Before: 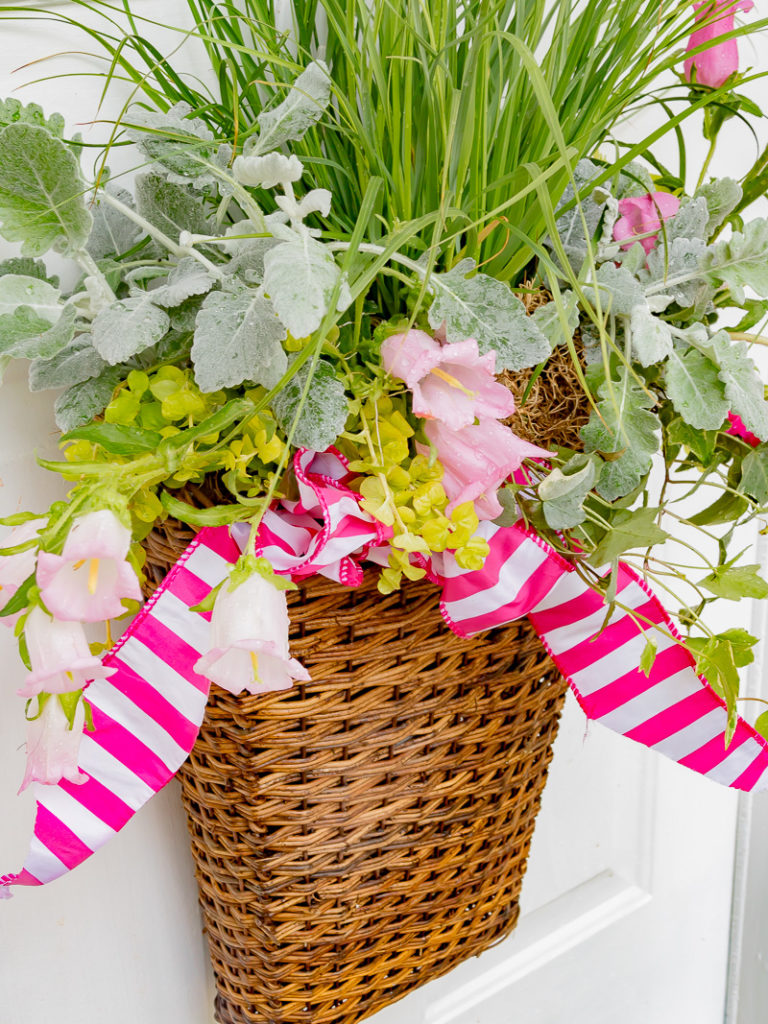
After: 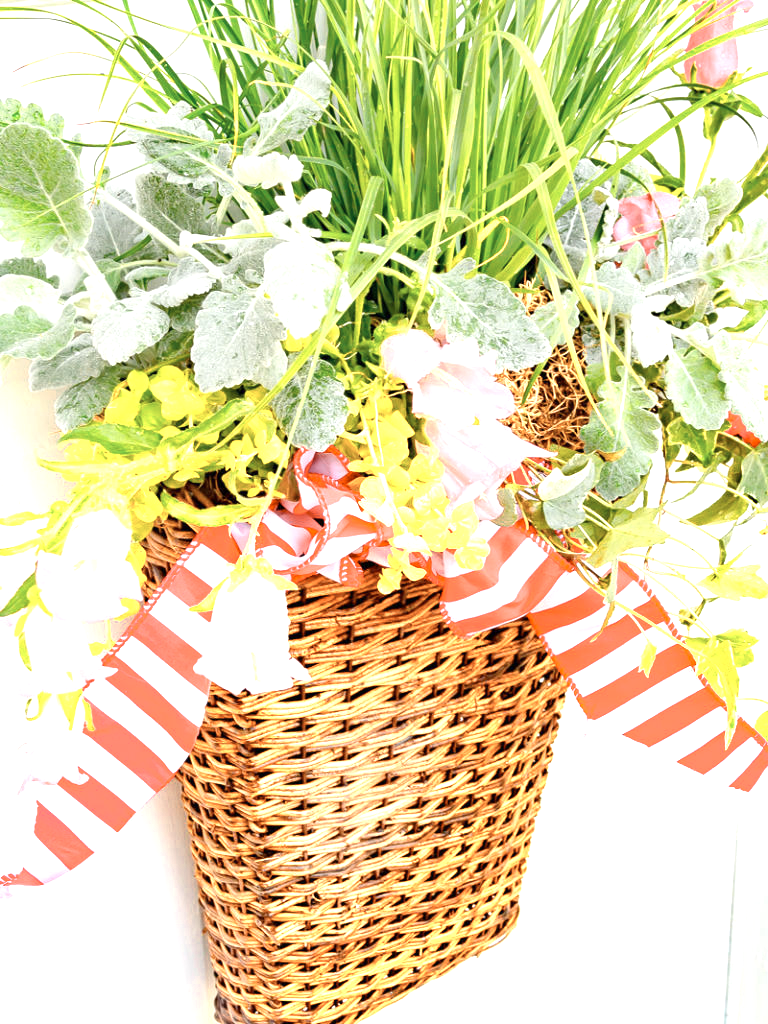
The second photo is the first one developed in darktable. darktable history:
exposure: exposure 0.999 EV, compensate highlight preservation false
color zones: curves: ch0 [(0.018, 0.548) (0.197, 0.654) (0.425, 0.447) (0.605, 0.658) (0.732, 0.579)]; ch1 [(0.105, 0.531) (0.224, 0.531) (0.386, 0.39) (0.618, 0.456) (0.732, 0.456) (0.956, 0.421)]; ch2 [(0.039, 0.583) (0.215, 0.465) (0.399, 0.544) (0.465, 0.548) (0.614, 0.447) (0.724, 0.43) (0.882, 0.623) (0.956, 0.632)]
